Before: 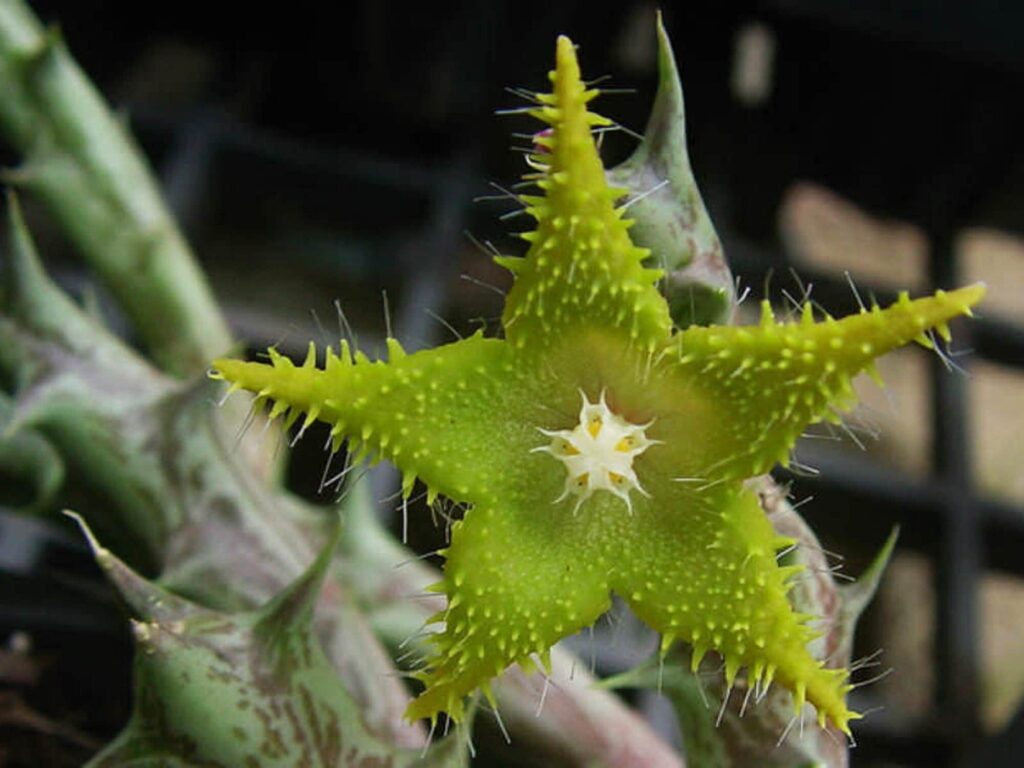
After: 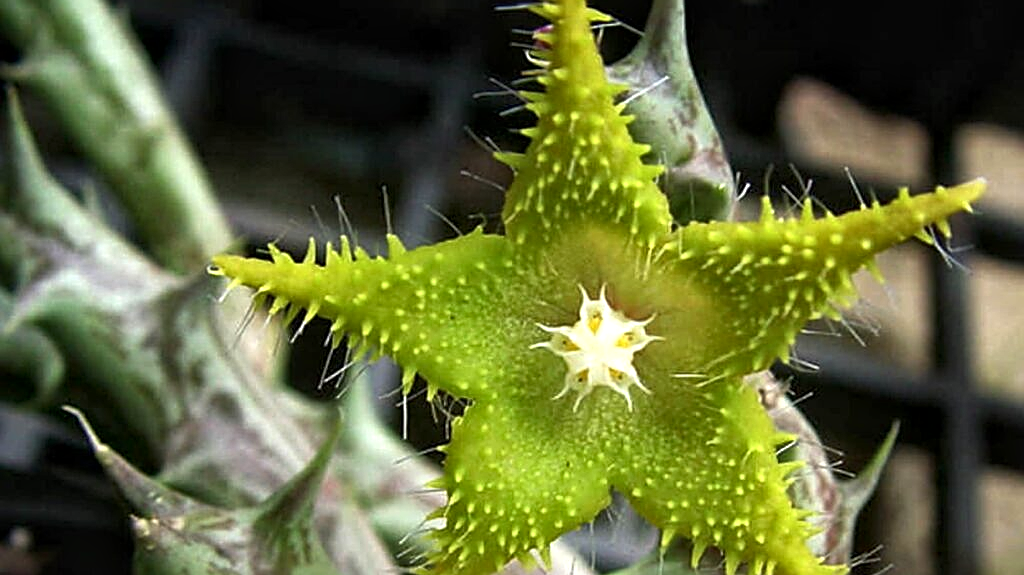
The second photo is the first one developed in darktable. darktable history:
tone equalizer: -8 EV 0.001 EV, -7 EV -0.002 EV, -6 EV 0.003 EV, -5 EV -0.033 EV, -4 EV -0.096 EV, -3 EV -0.185 EV, -2 EV 0.247 EV, -1 EV 0.72 EV, +0 EV 0.477 EV, smoothing diameter 24.99%, edges refinement/feathering 6.53, preserve details guided filter
local contrast: mode bilateral grid, contrast 19, coarseness 20, detail 150%, midtone range 0.2
sharpen: on, module defaults
crop: top 13.662%, bottom 11.367%
